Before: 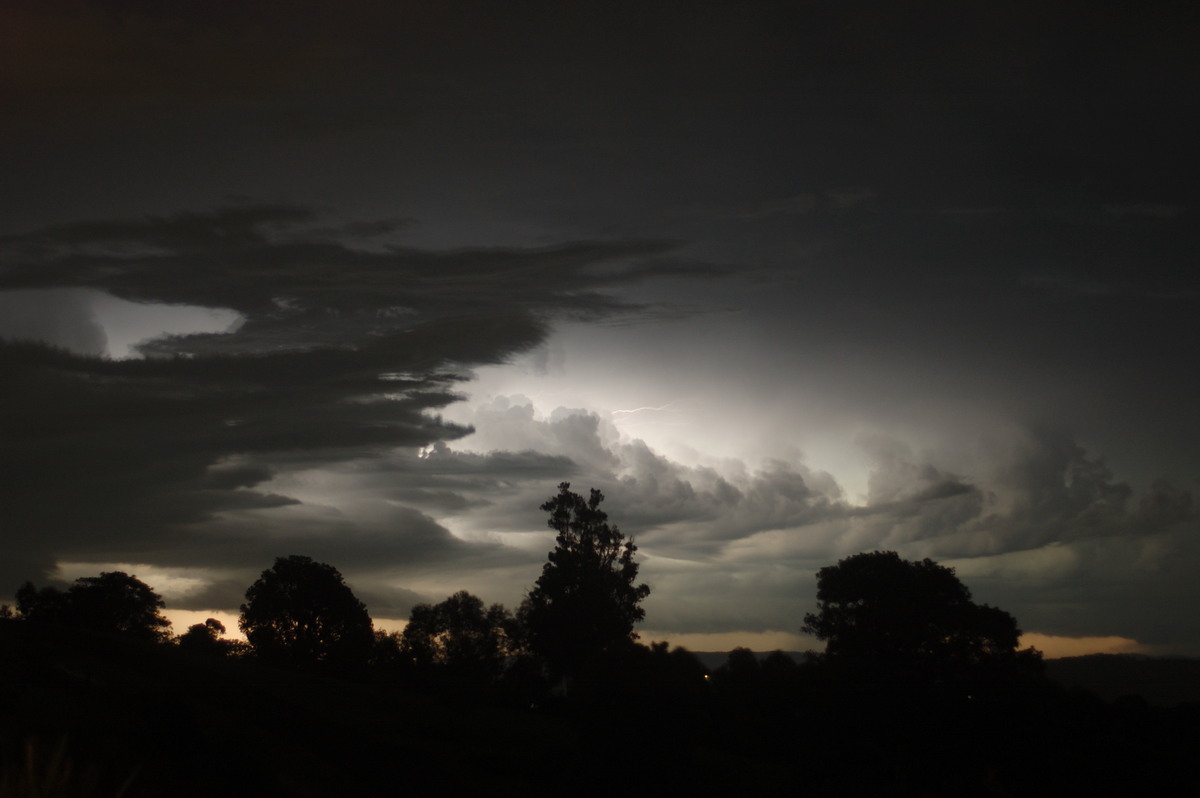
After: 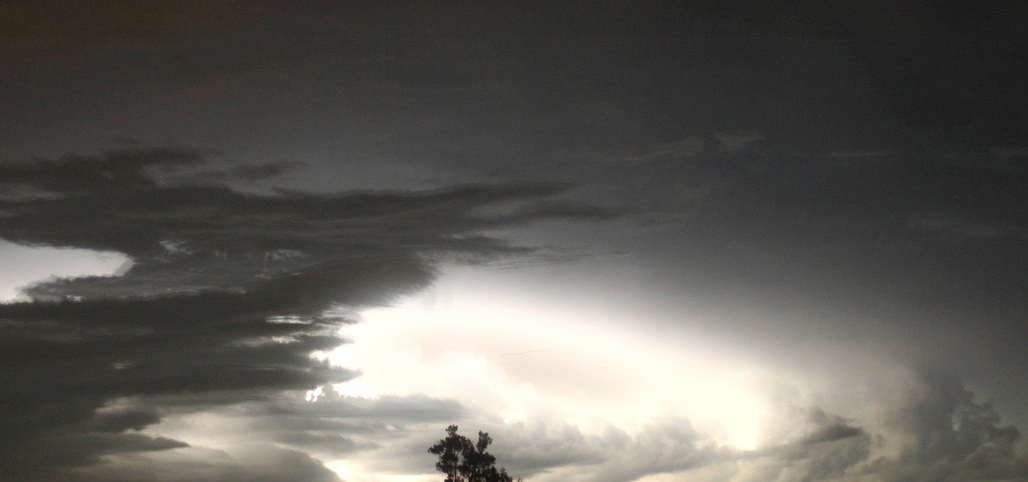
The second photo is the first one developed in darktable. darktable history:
crop and rotate: left 9.345%, top 7.22%, right 4.982%, bottom 32.331%
bloom: size 5%, threshold 95%, strength 15%
exposure: black level correction 0, exposure 1.5 EV, compensate exposure bias true, compensate highlight preservation false
